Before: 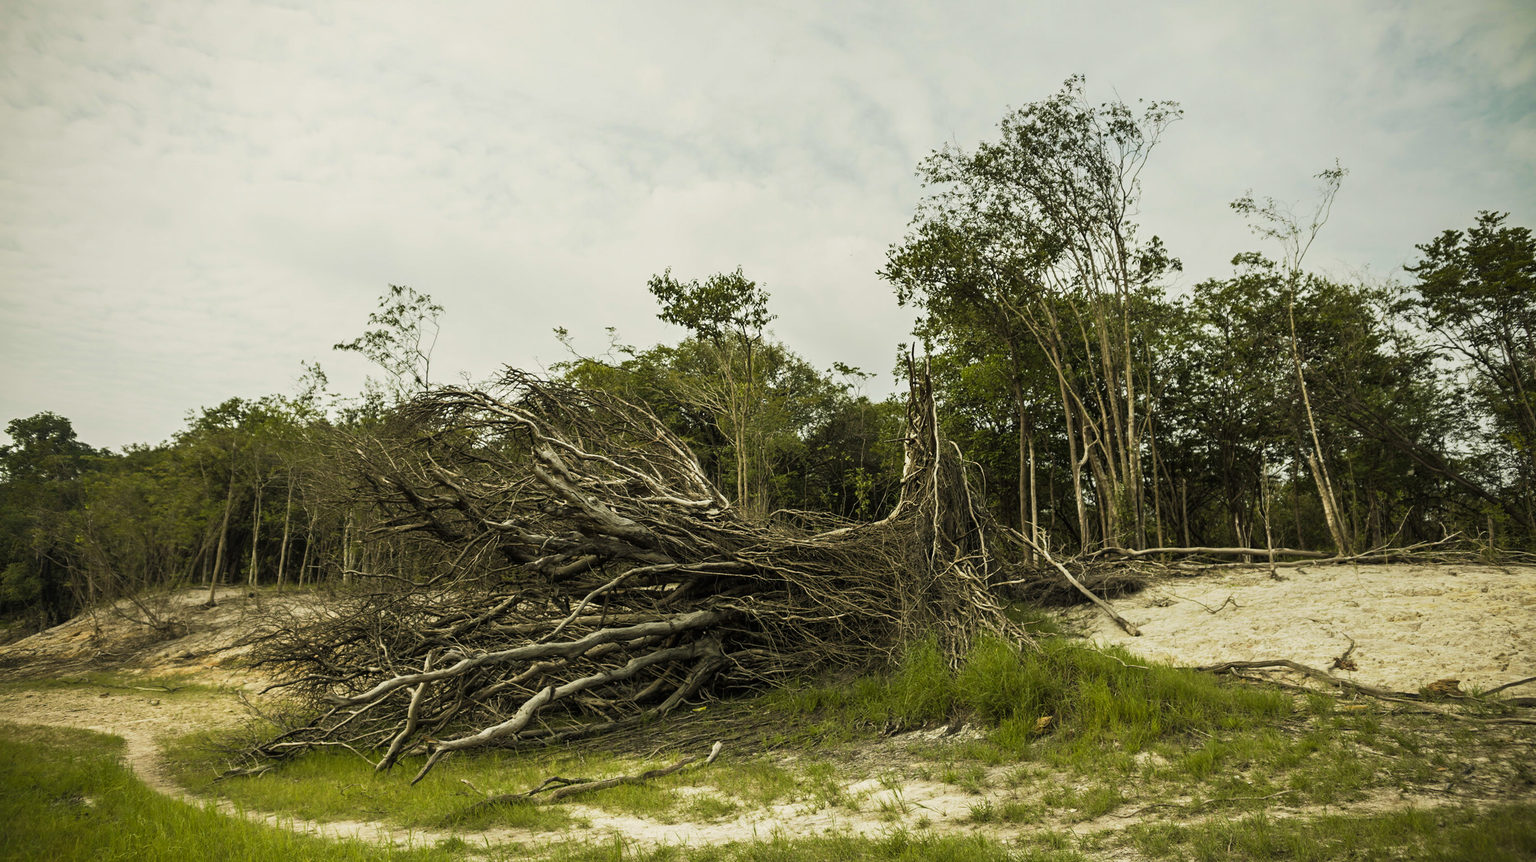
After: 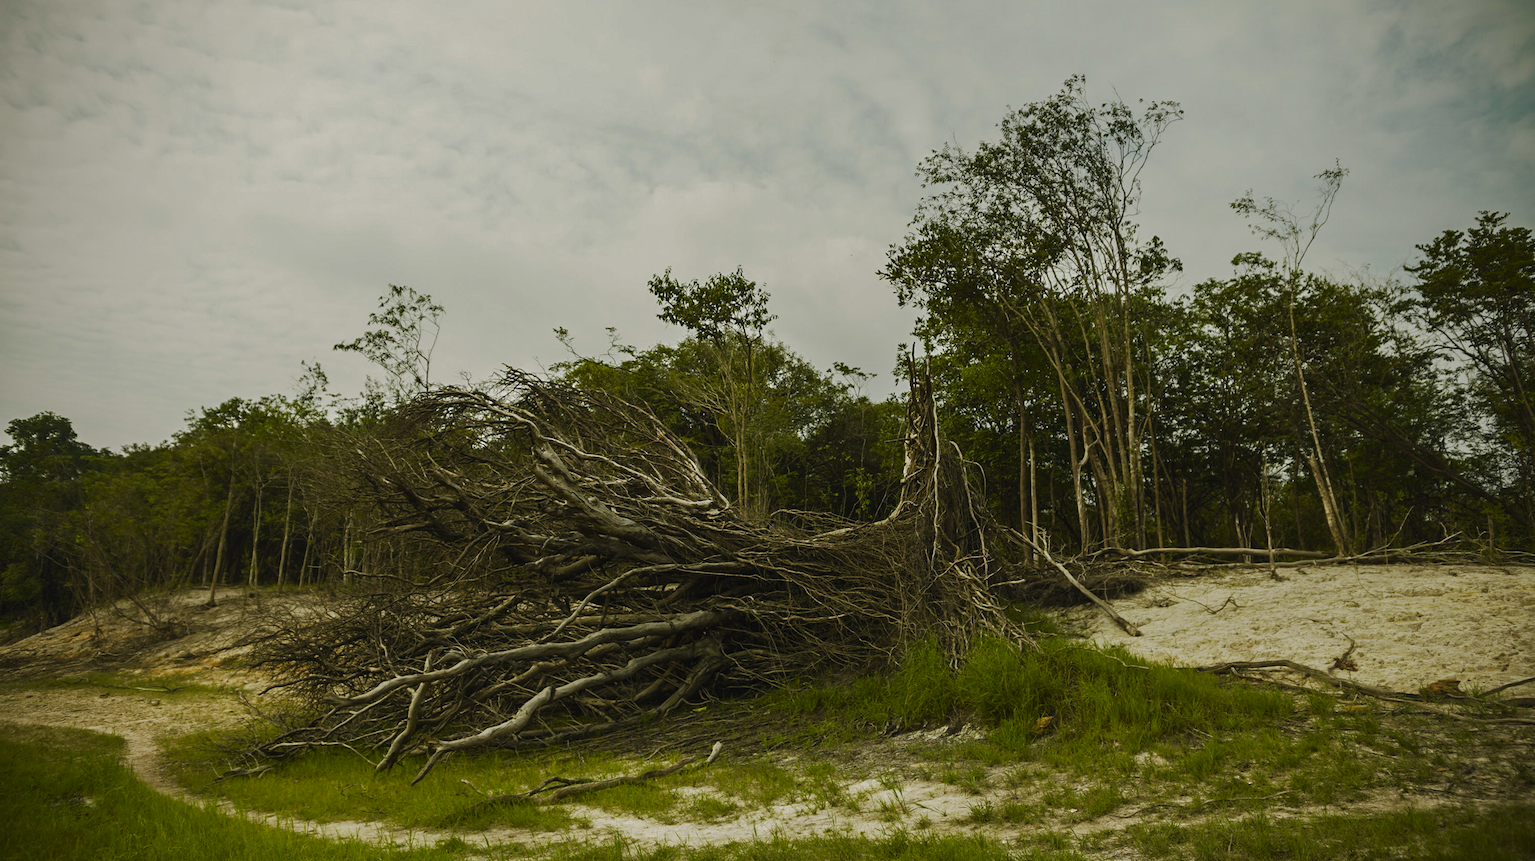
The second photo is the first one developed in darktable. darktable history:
vignetting: fall-off radius 94.86%, brightness -0.416, saturation -0.311, dithering 8-bit output
tone curve: curves: ch0 [(0, 0) (0.003, 0.029) (0.011, 0.034) (0.025, 0.044) (0.044, 0.057) (0.069, 0.07) (0.1, 0.084) (0.136, 0.104) (0.177, 0.127) (0.224, 0.156) (0.277, 0.192) (0.335, 0.236) (0.399, 0.284) (0.468, 0.339) (0.543, 0.393) (0.623, 0.454) (0.709, 0.541) (0.801, 0.65) (0.898, 0.766) (1, 1)], color space Lab, independent channels, preserve colors none
